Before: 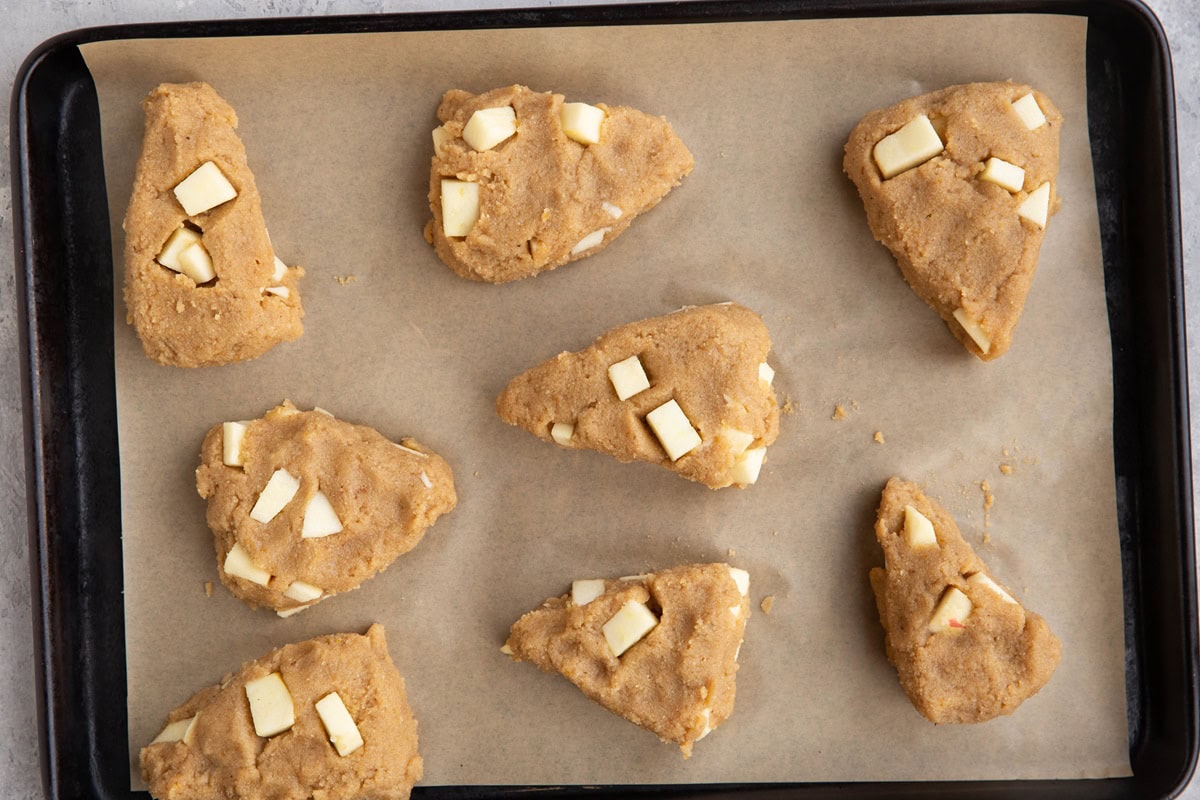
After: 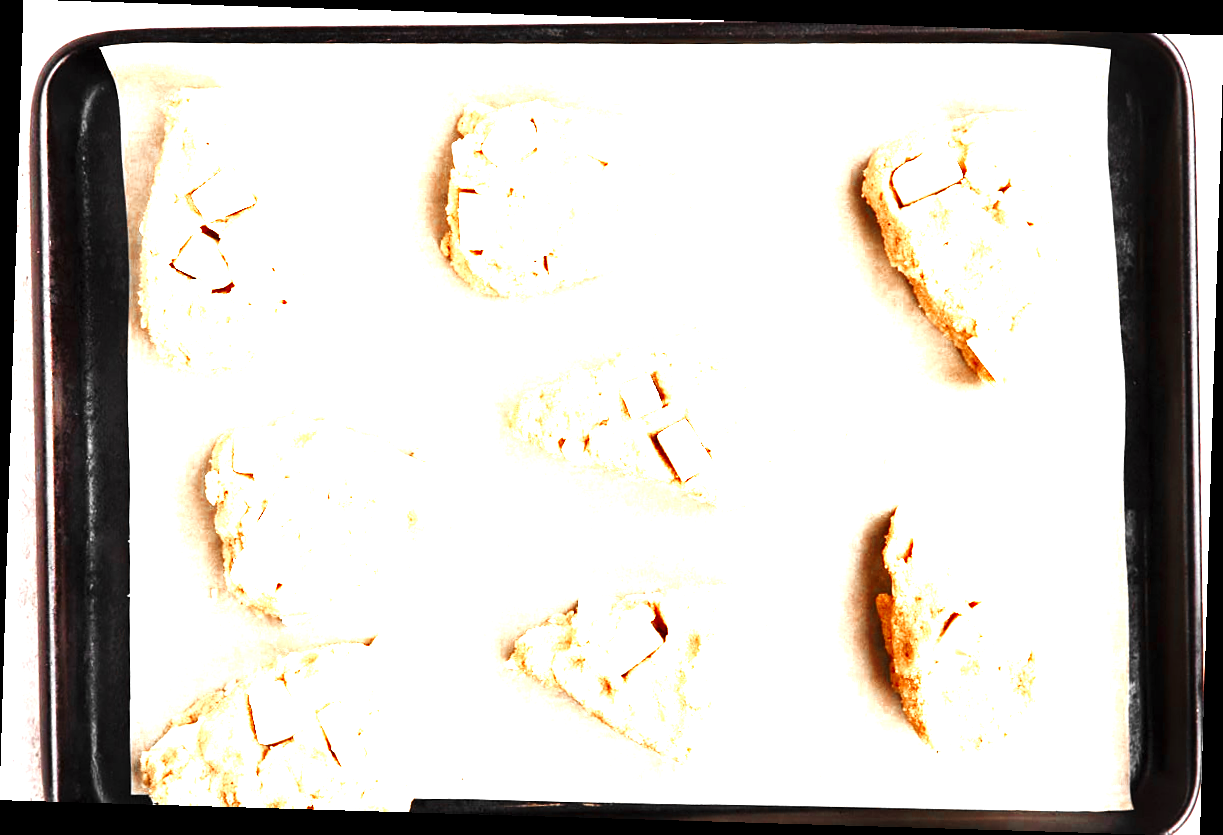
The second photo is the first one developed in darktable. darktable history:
base curve: curves: ch0 [(0, 0) (0.028, 0.03) (0.121, 0.232) (0.46, 0.748) (0.859, 0.968) (1, 1)], preserve colors none
color zones: curves: ch0 [(0, 0.497) (0.096, 0.361) (0.221, 0.538) (0.429, 0.5) (0.571, 0.5) (0.714, 0.5) (0.857, 0.5) (1, 0.497)]; ch1 [(0, 0.5) (0.143, 0.5) (0.257, -0.002) (0.429, 0.04) (0.571, -0.001) (0.714, -0.015) (0.857, 0.024) (1, 0.5)]
tone equalizer: on, module defaults
levels: levels [0, 0.281, 0.562]
tone curve: curves: ch0 [(0, 0) (0.003, 0.003) (0.011, 0.011) (0.025, 0.025) (0.044, 0.044) (0.069, 0.068) (0.1, 0.098) (0.136, 0.134) (0.177, 0.175) (0.224, 0.221) (0.277, 0.273) (0.335, 0.33) (0.399, 0.393) (0.468, 0.461) (0.543, 0.534) (0.623, 0.614) (0.709, 0.69) (0.801, 0.752) (0.898, 0.835) (1, 1)], preserve colors none
rotate and perspective: rotation 1.72°, automatic cropping off
